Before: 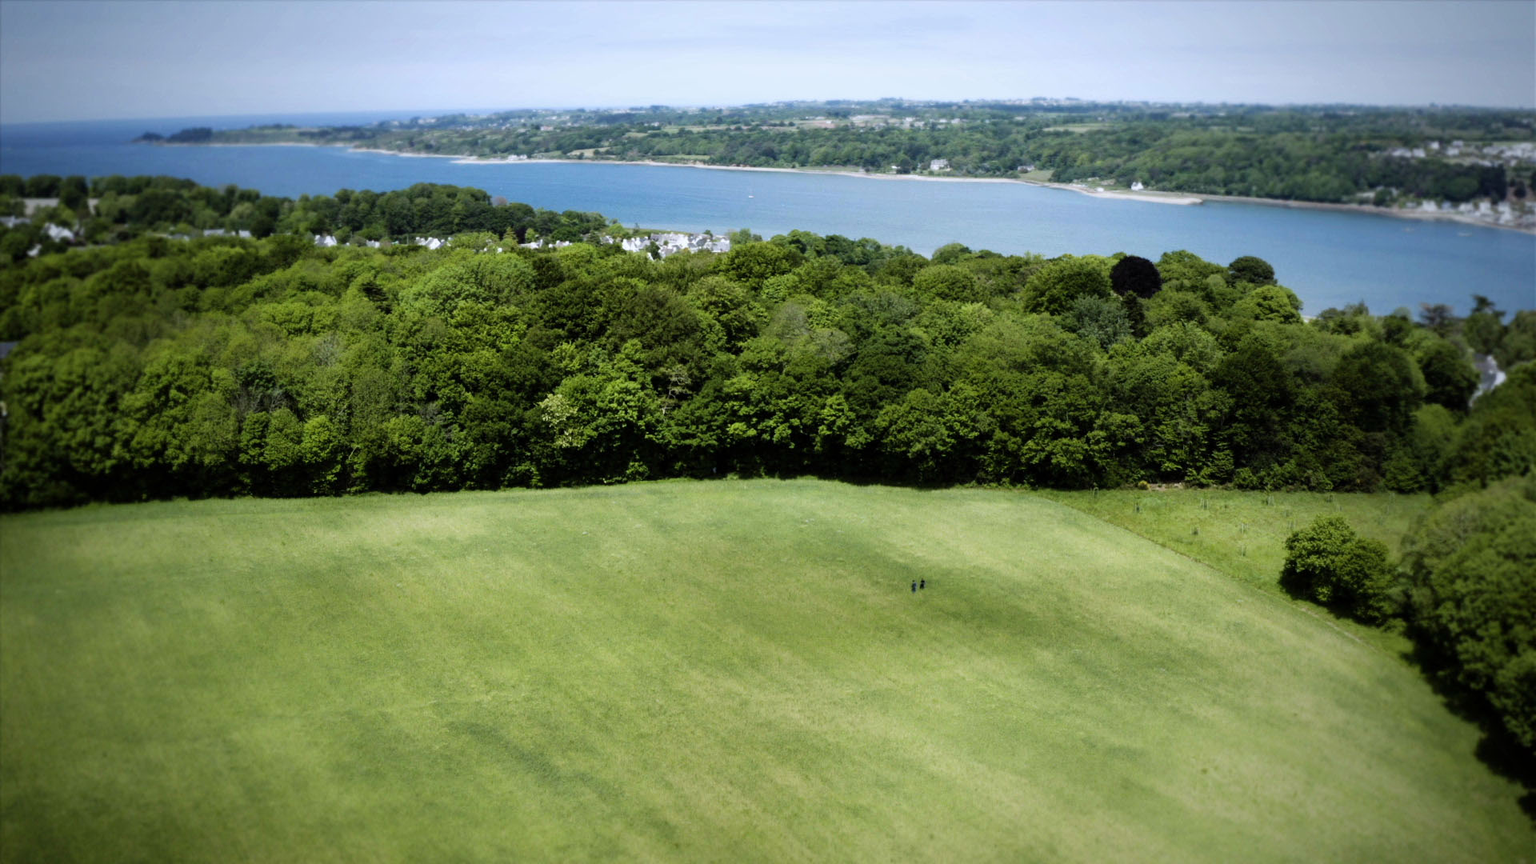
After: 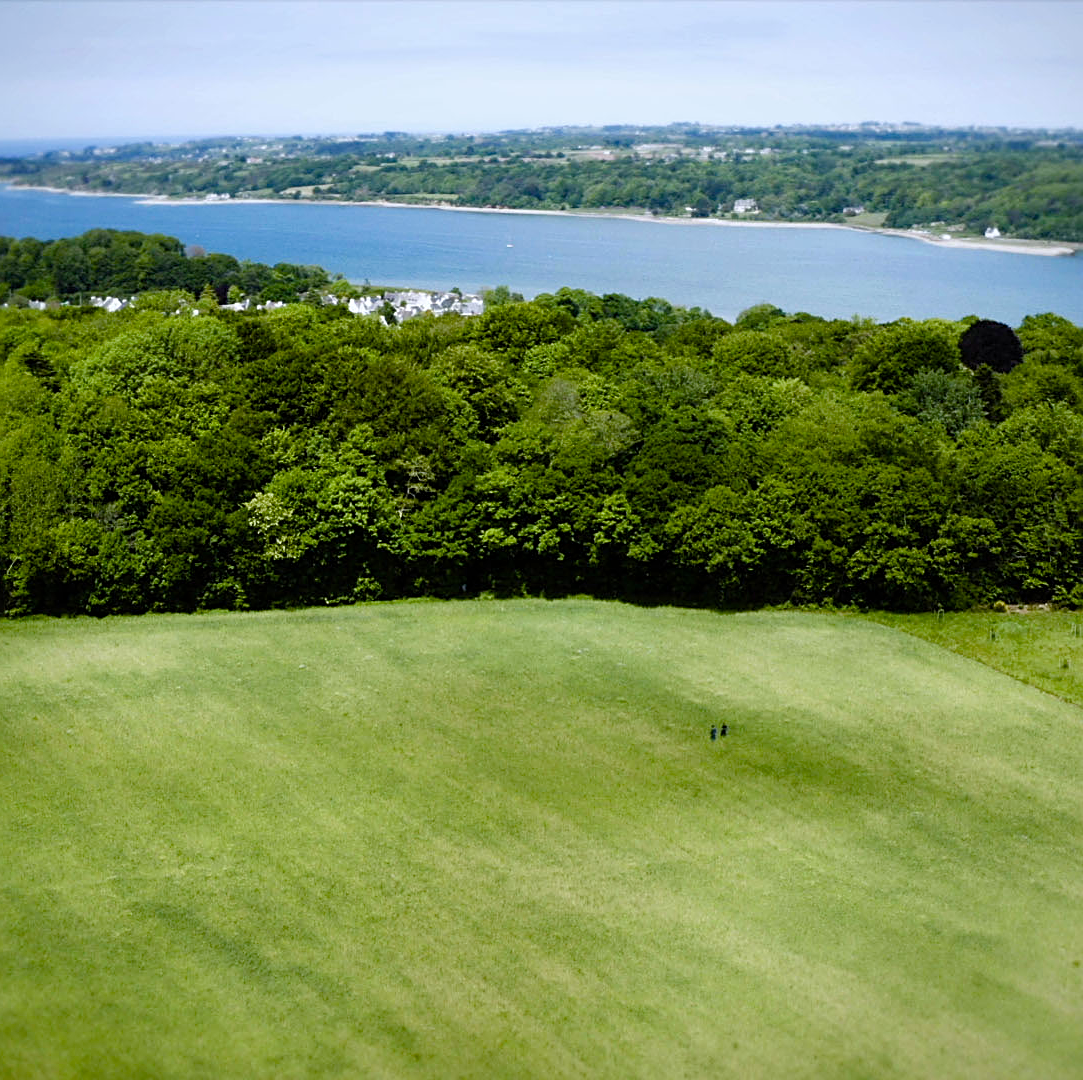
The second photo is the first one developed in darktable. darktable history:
tone equalizer: on, module defaults
color balance rgb: perceptual saturation grading › global saturation 45.874%, perceptual saturation grading › highlights -50.007%, perceptual saturation grading › shadows 31.208%
crop and rotate: left 22.365%, right 21.188%
sharpen: on, module defaults
